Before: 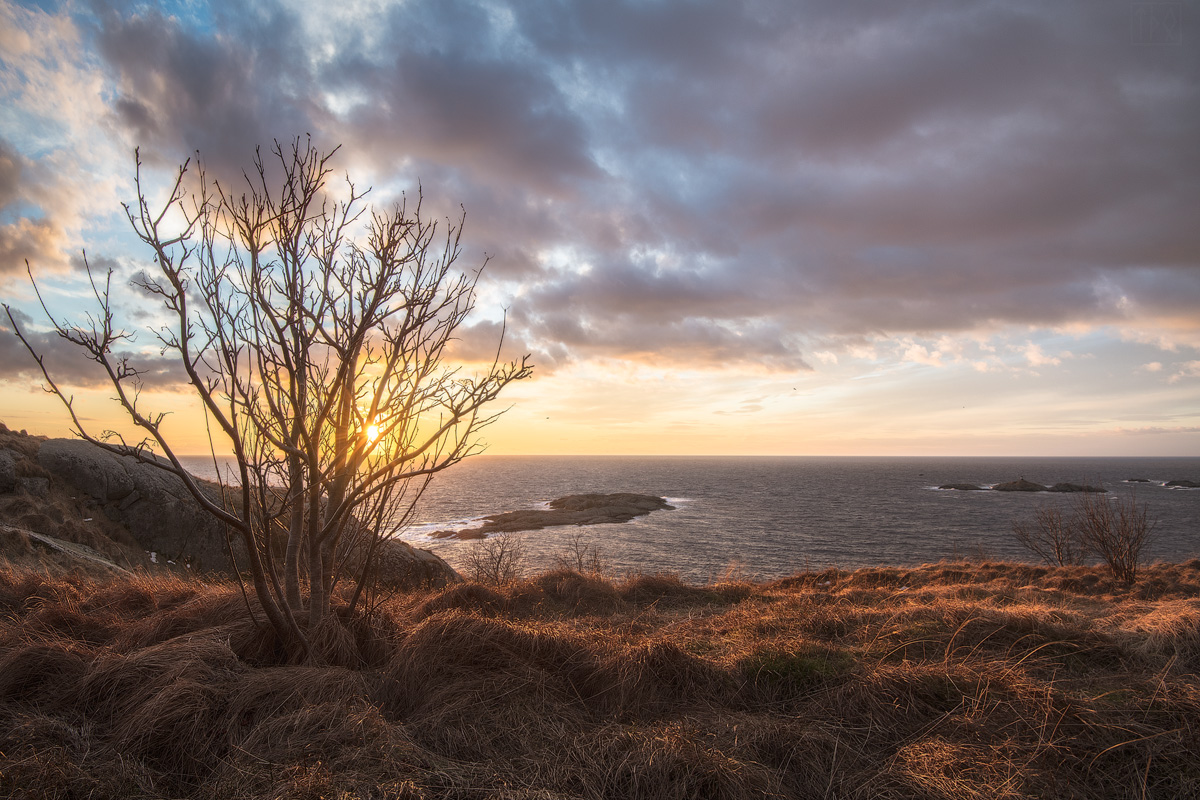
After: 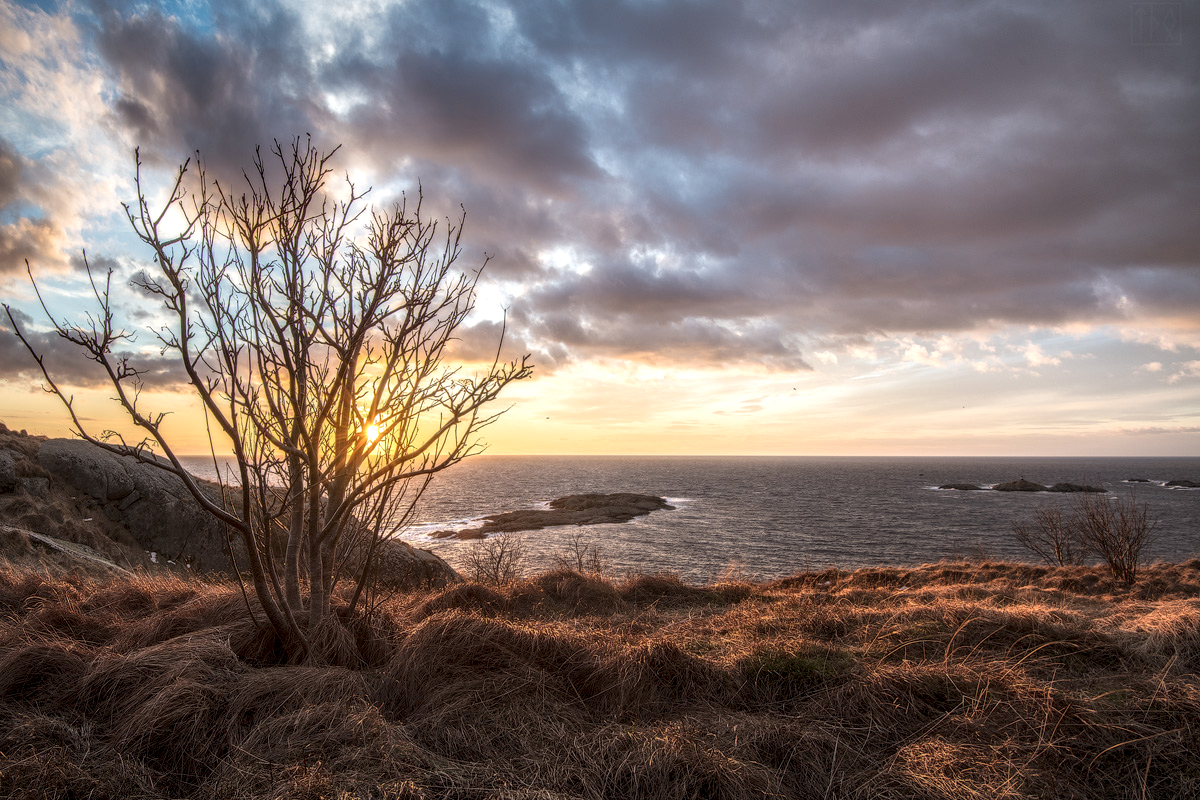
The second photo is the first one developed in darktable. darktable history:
local contrast: highlights 20%, detail 150%
